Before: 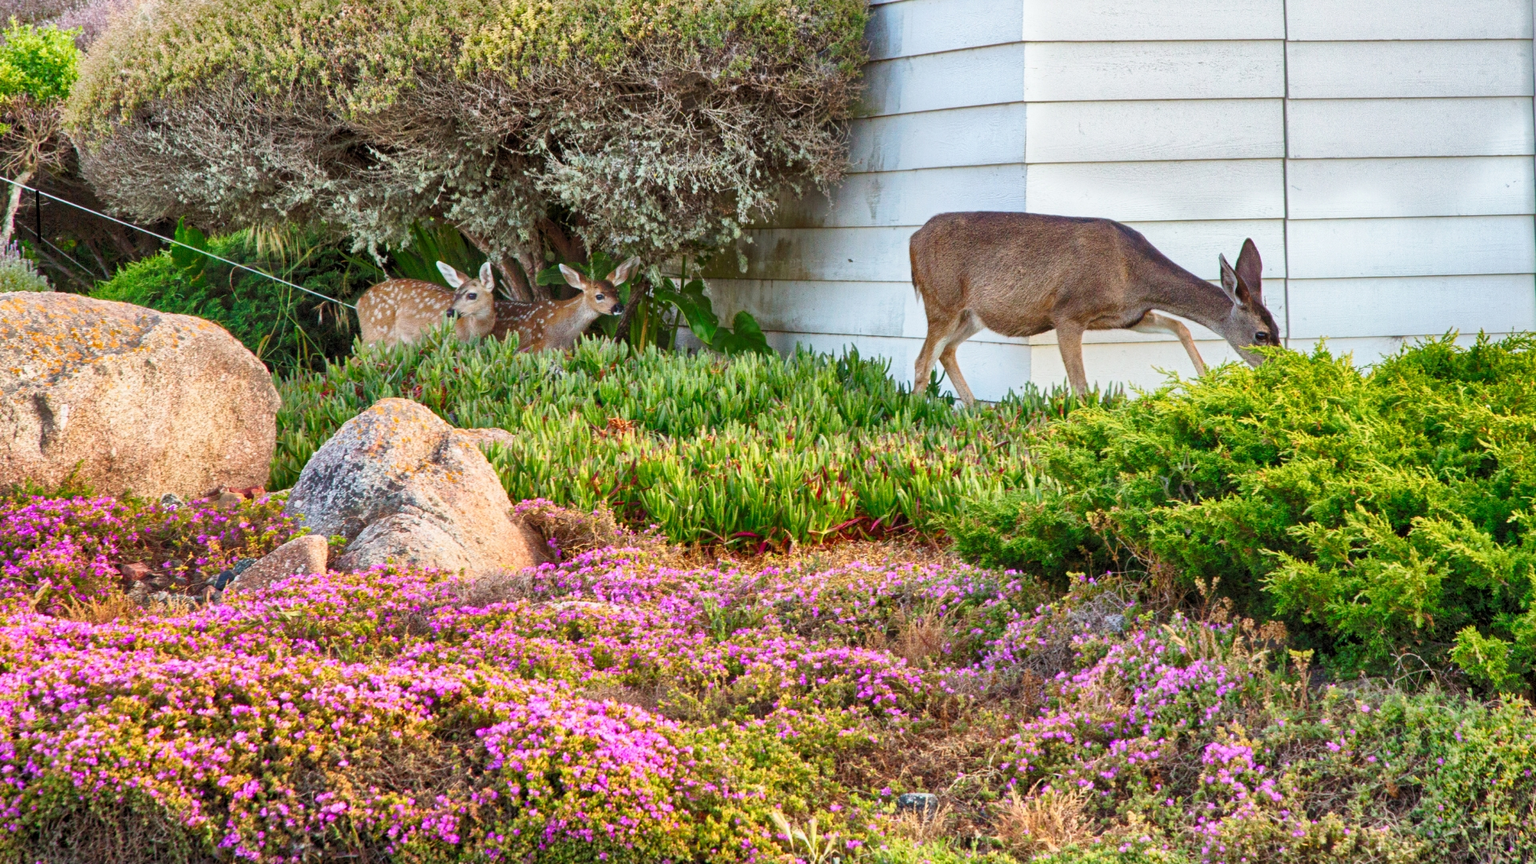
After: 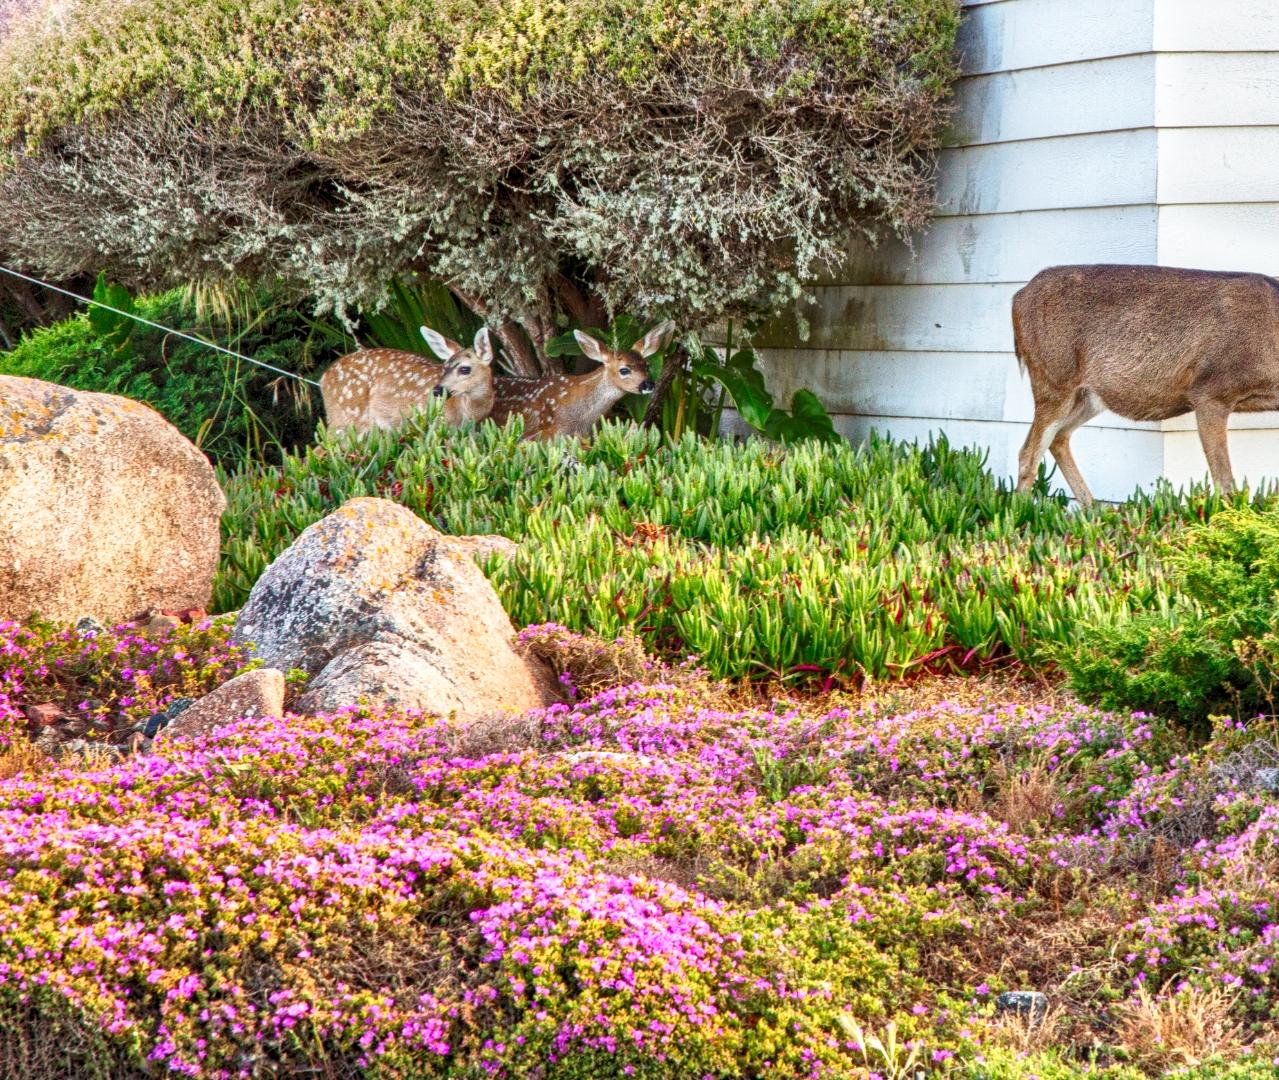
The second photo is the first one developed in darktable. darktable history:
shadows and highlights: shadows -10.43, white point adjustment 1.47, highlights 9.65
crop and rotate: left 6.559%, right 26.796%
local contrast: on, module defaults
exposure: exposure -0.168 EV, compensate highlight preservation false
base curve: curves: ch0 [(0, 0) (0.666, 0.806) (1, 1)], preserve colors none
